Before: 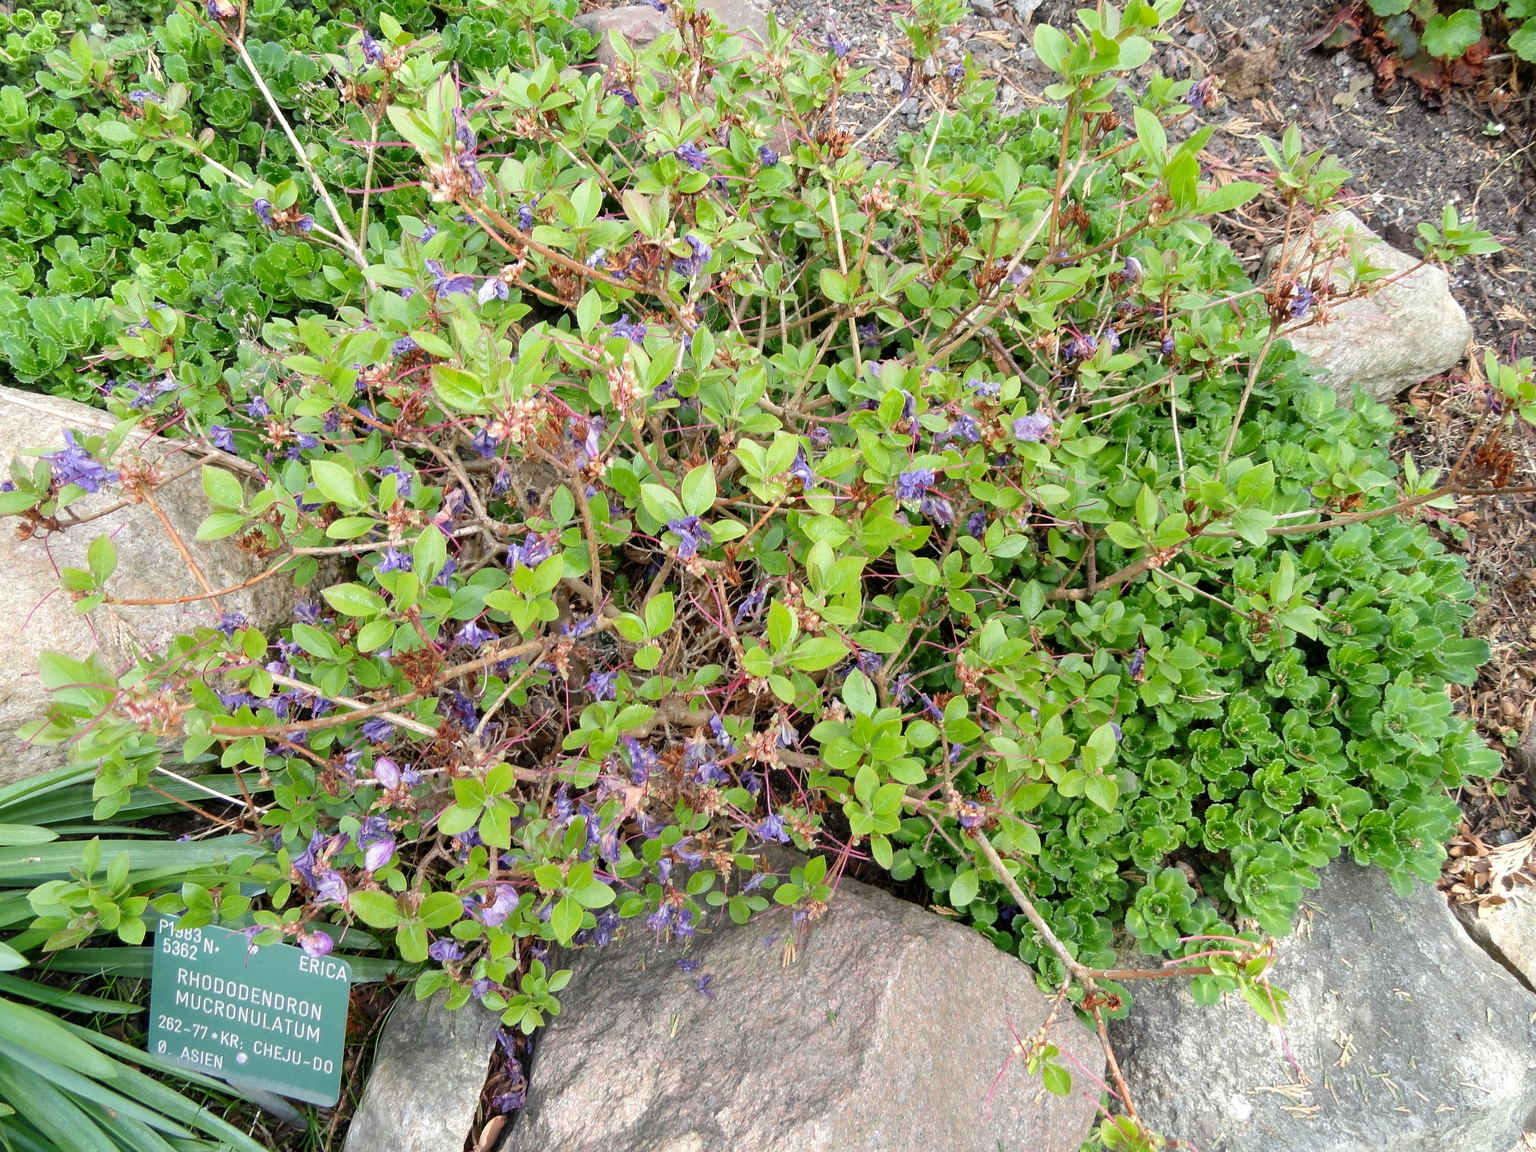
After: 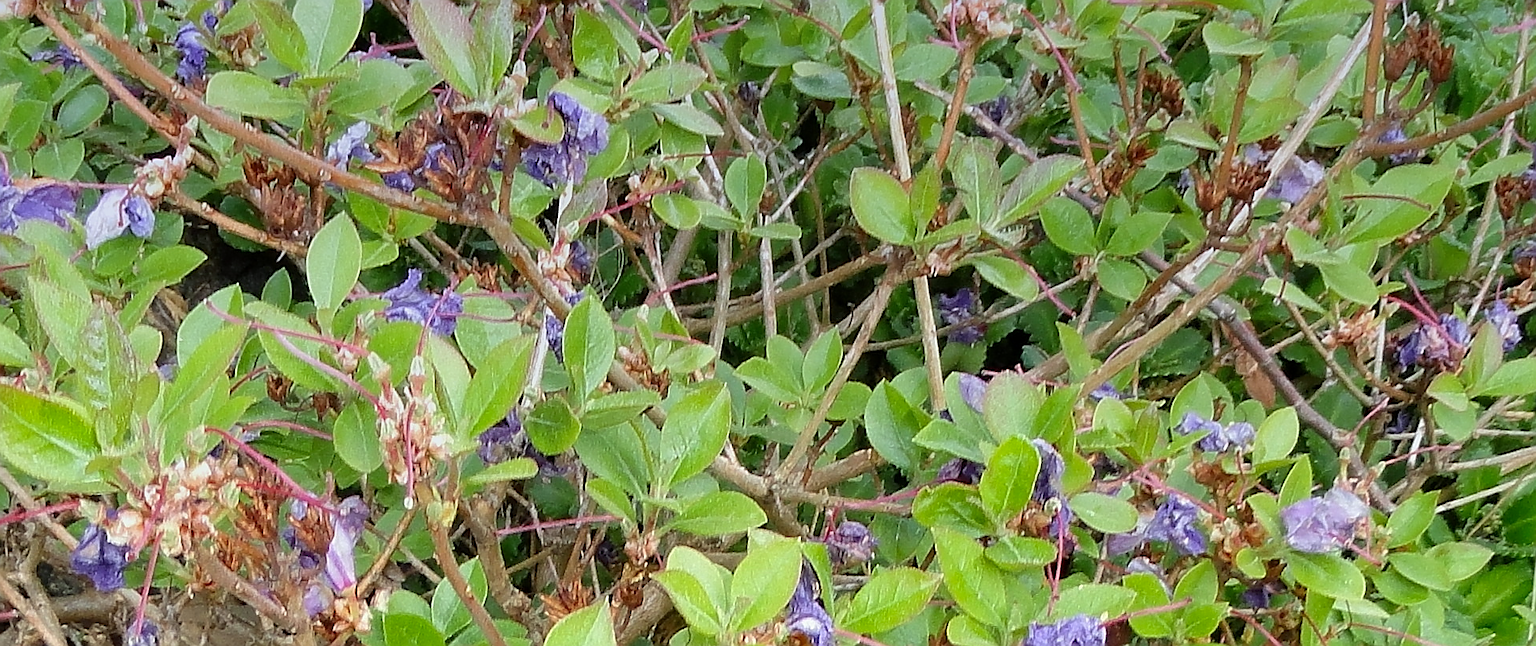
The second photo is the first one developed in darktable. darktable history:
white balance: red 1.004, blue 1.024
crop: left 28.64%, top 16.832%, right 26.637%, bottom 58.055%
sharpen: radius 1.4, amount 1.25, threshold 0.7
graduated density: hue 238.83°, saturation 50%
color correction: highlights a* -4.28, highlights b* 6.53
